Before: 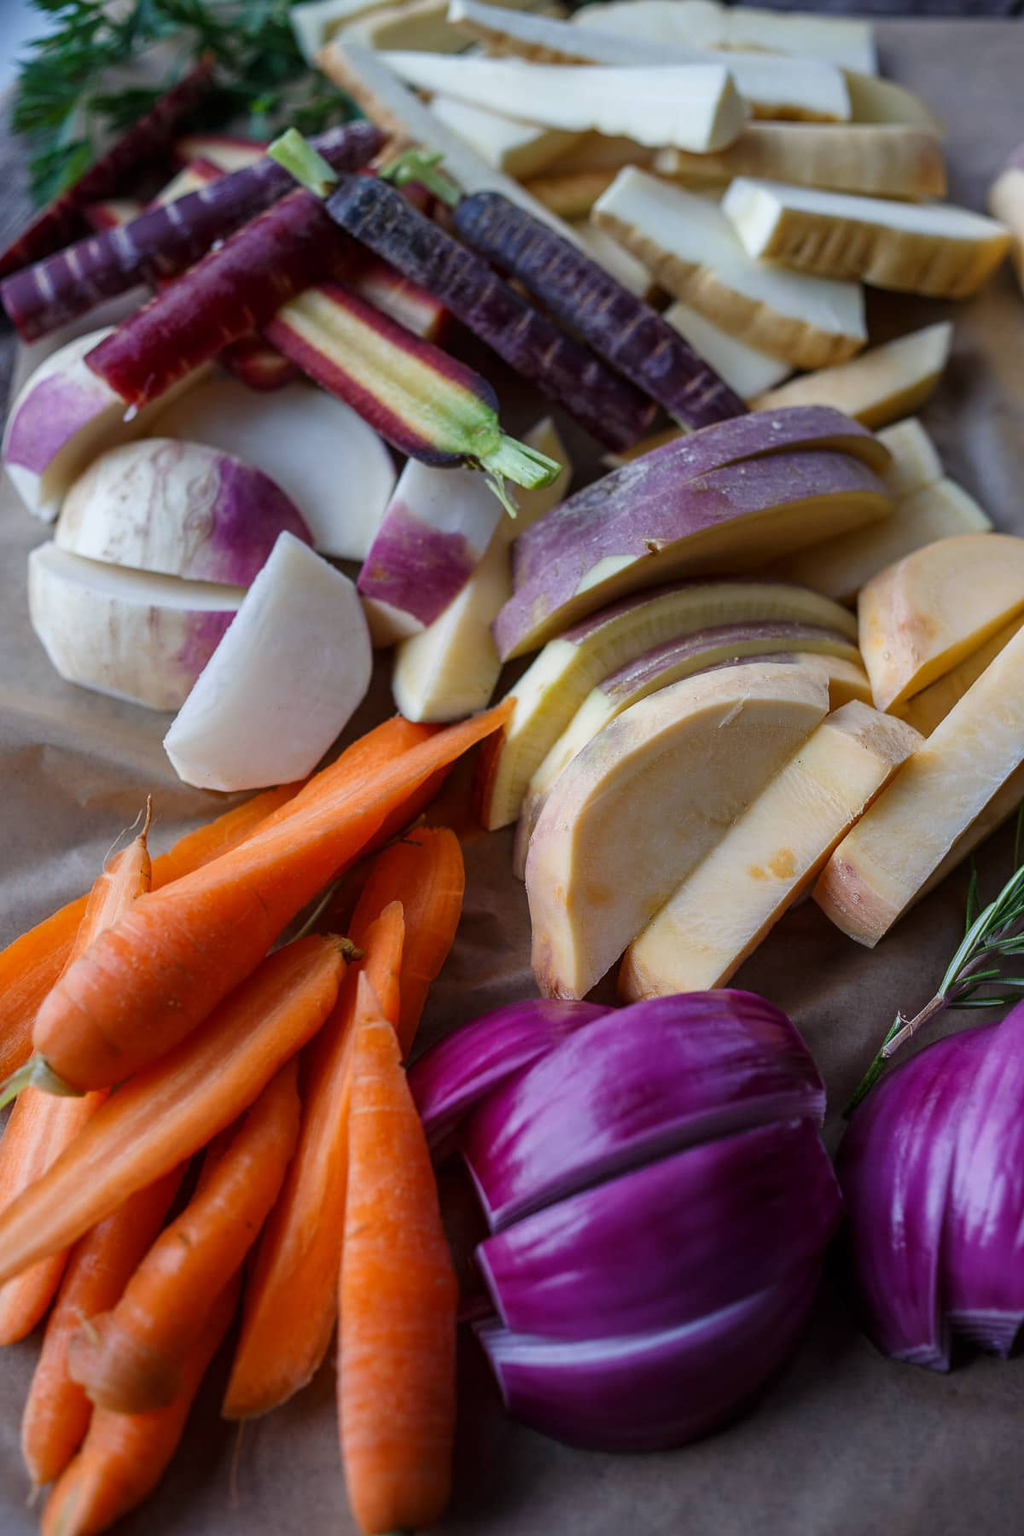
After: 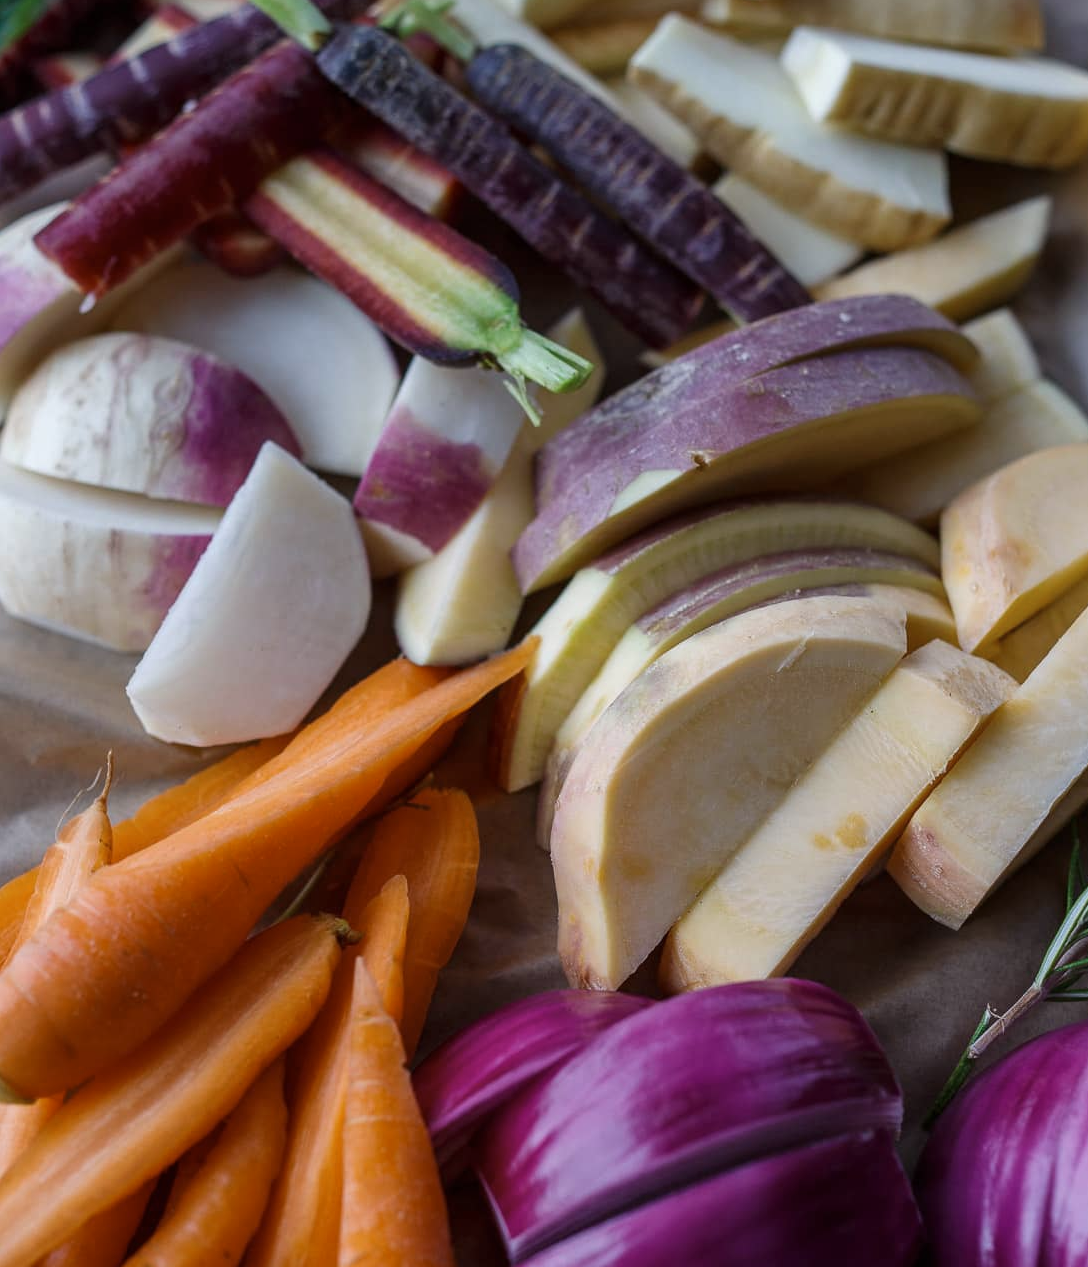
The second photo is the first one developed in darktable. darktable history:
crop: left 5.439%, top 10.098%, right 3.823%, bottom 19.495%
color zones: curves: ch1 [(0.113, 0.438) (0.75, 0.5)]; ch2 [(0.12, 0.526) (0.75, 0.5)]
